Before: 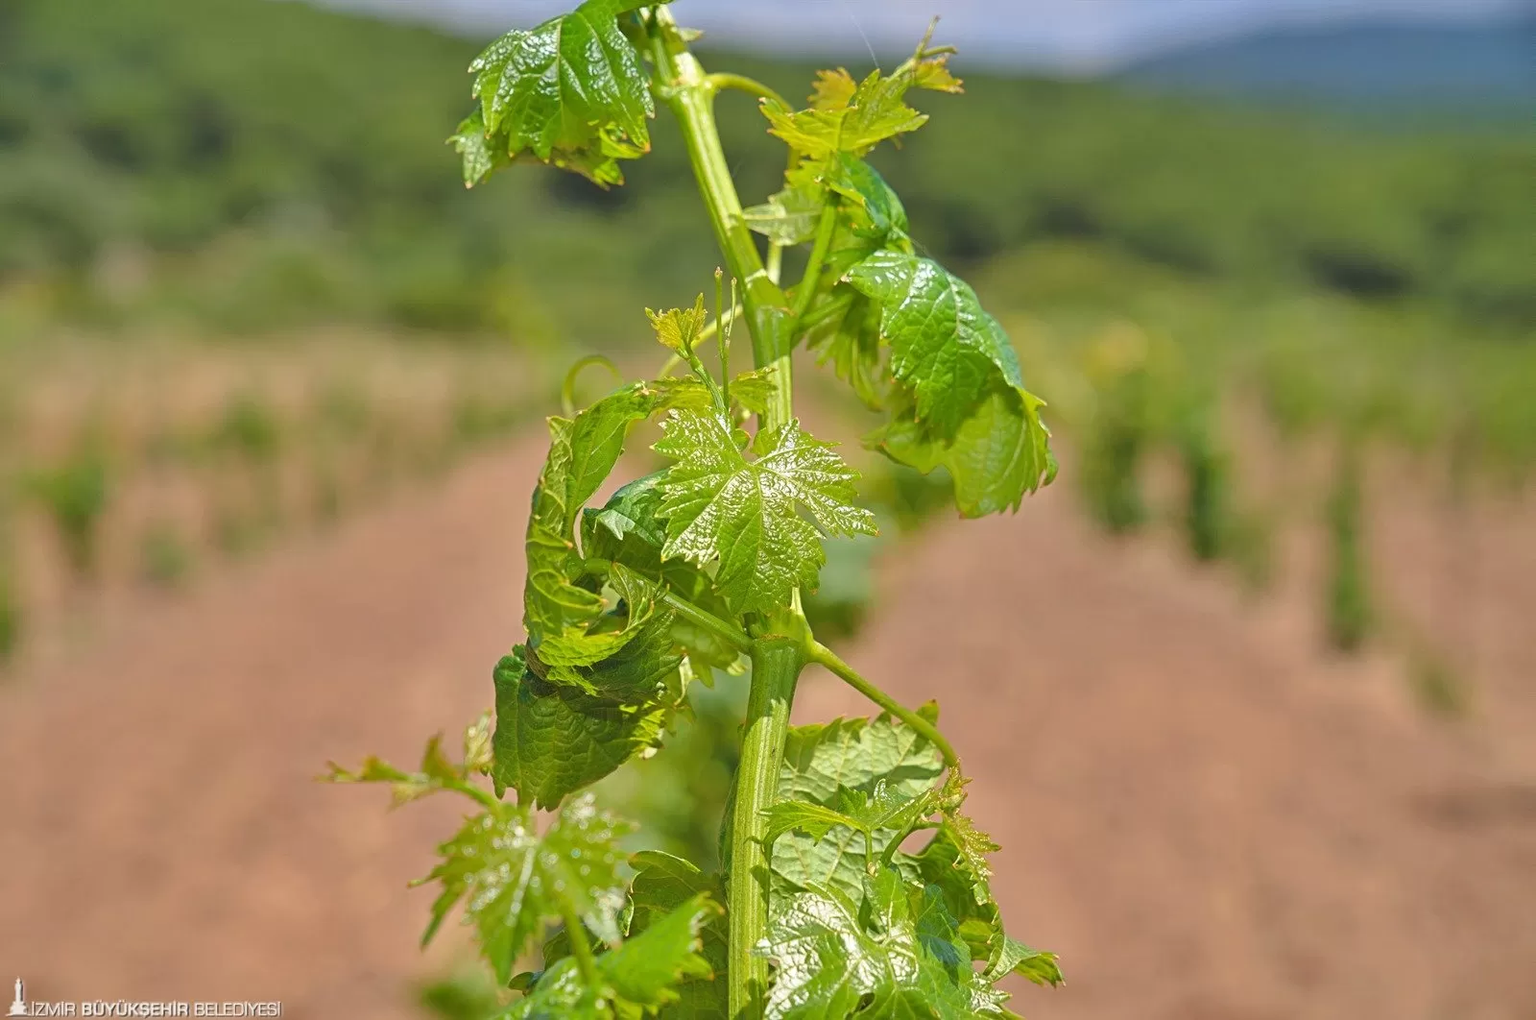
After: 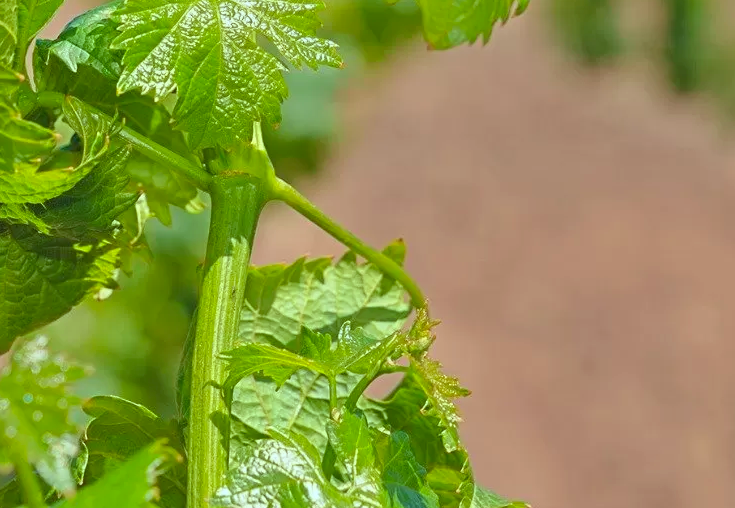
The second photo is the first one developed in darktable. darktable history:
color calibration: output R [0.972, 0.068, -0.094, 0], output G [-0.178, 1.216, -0.086, 0], output B [0.095, -0.136, 0.98, 0], gray › normalize channels true, illuminant Planckian (black body), x 0.368, y 0.361, temperature 4277.93 K, gamut compression 0.019
exposure: black level correction 0, compensate highlight preservation false
crop: left 35.791%, top 46.185%, right 18.215%, bottom 5.907%
